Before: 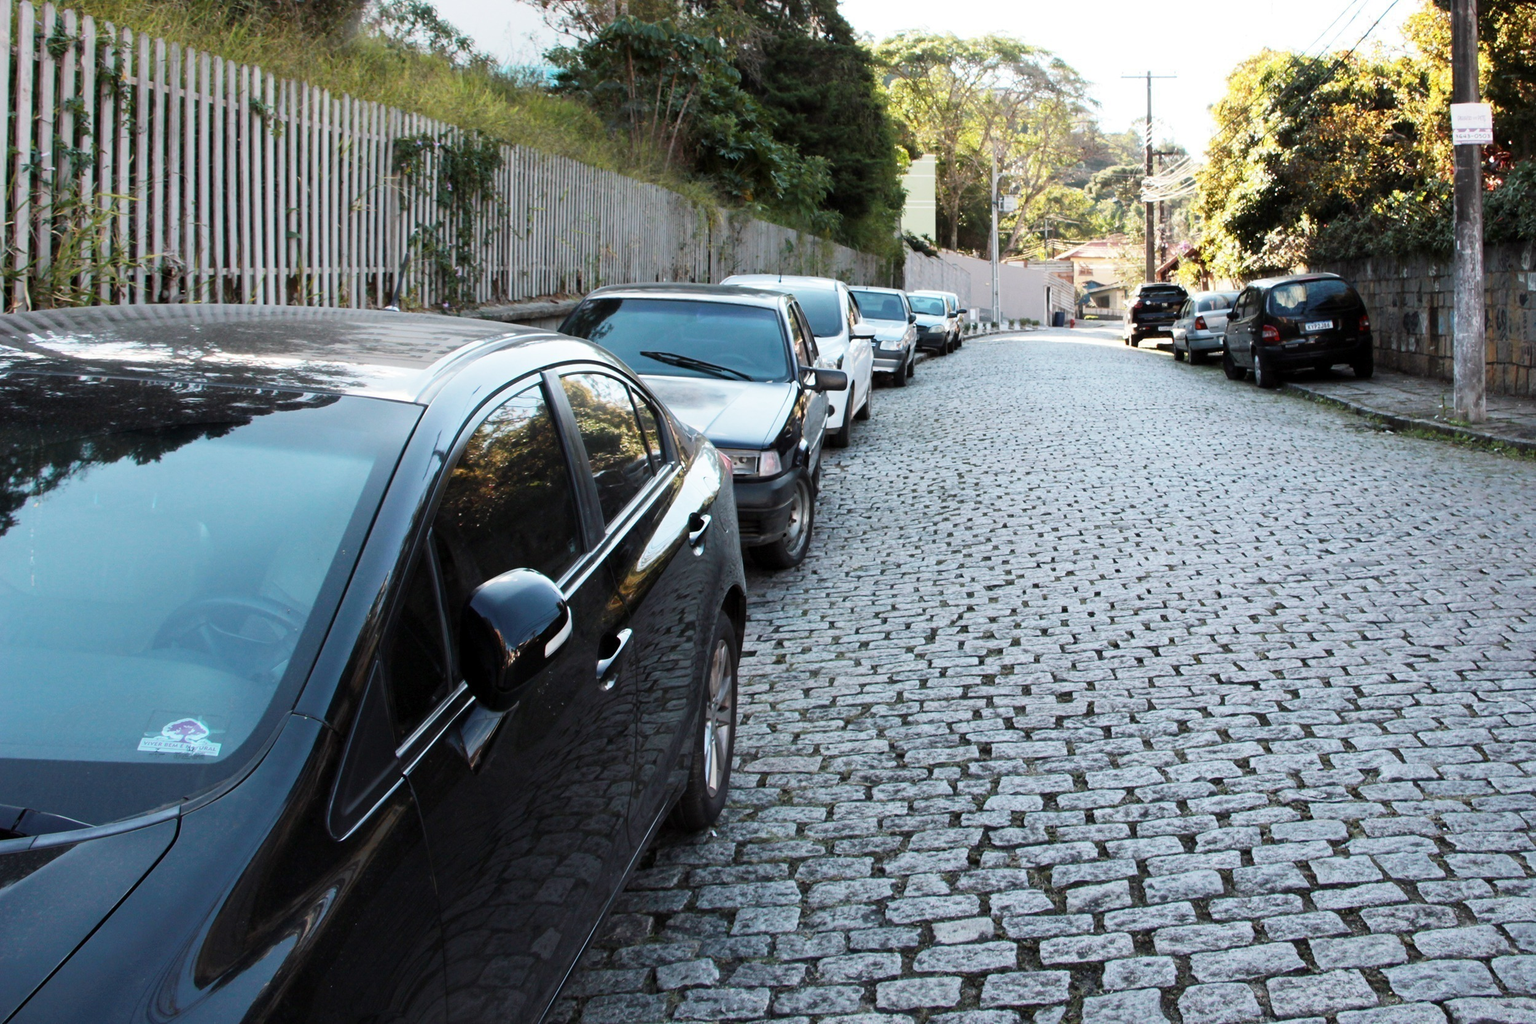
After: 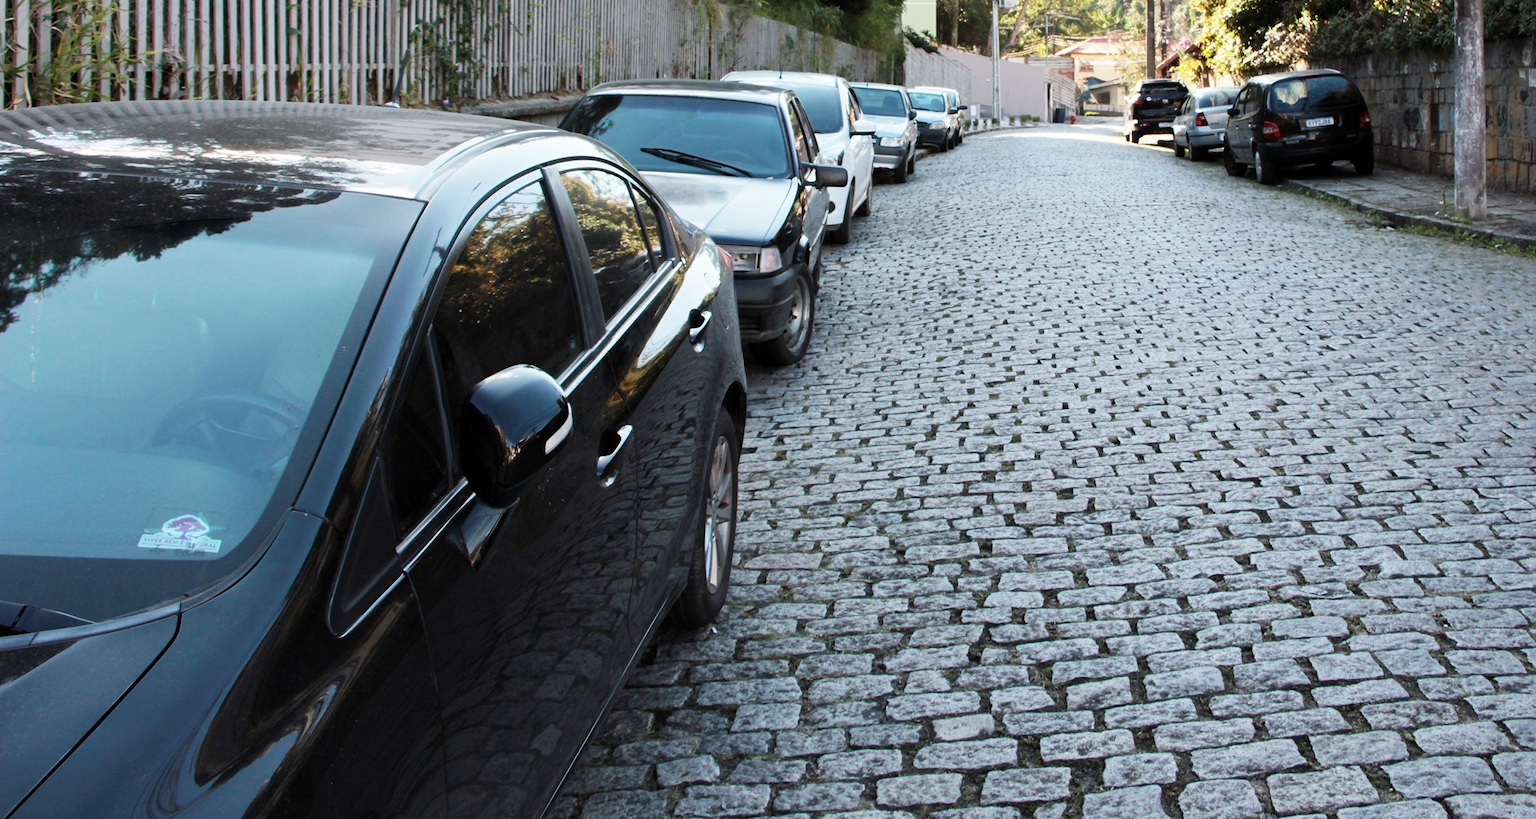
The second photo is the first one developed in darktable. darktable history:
crop and rotate: top 20.026%
